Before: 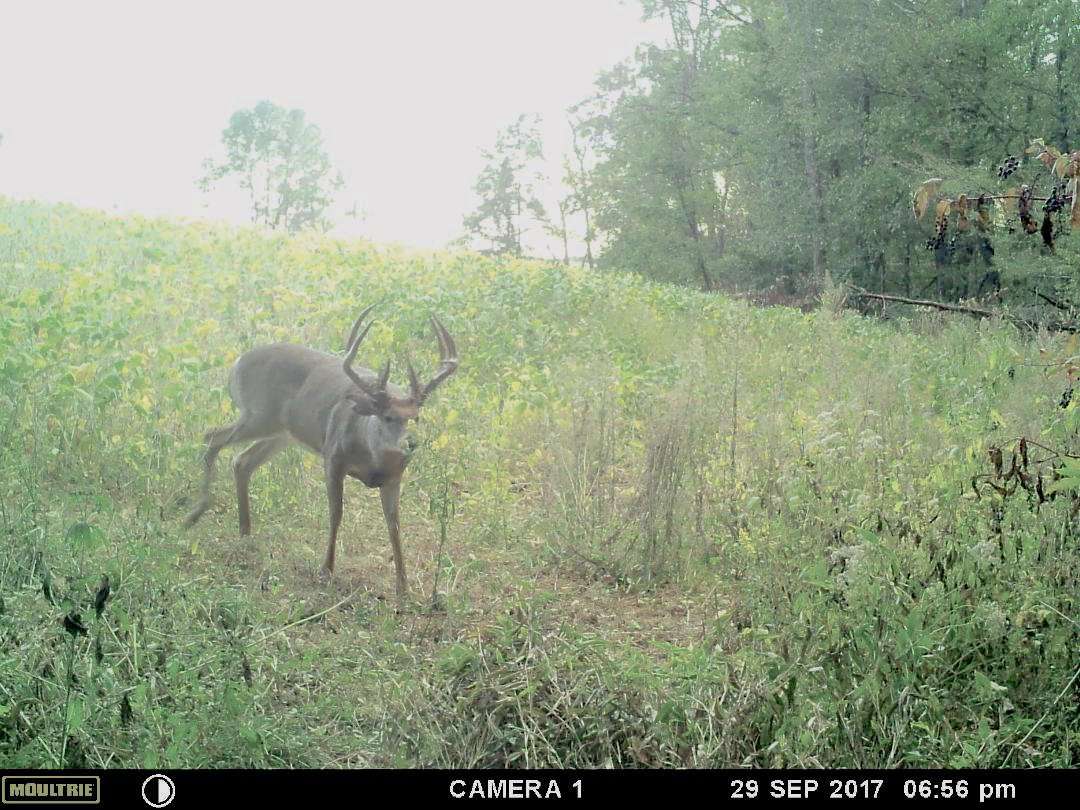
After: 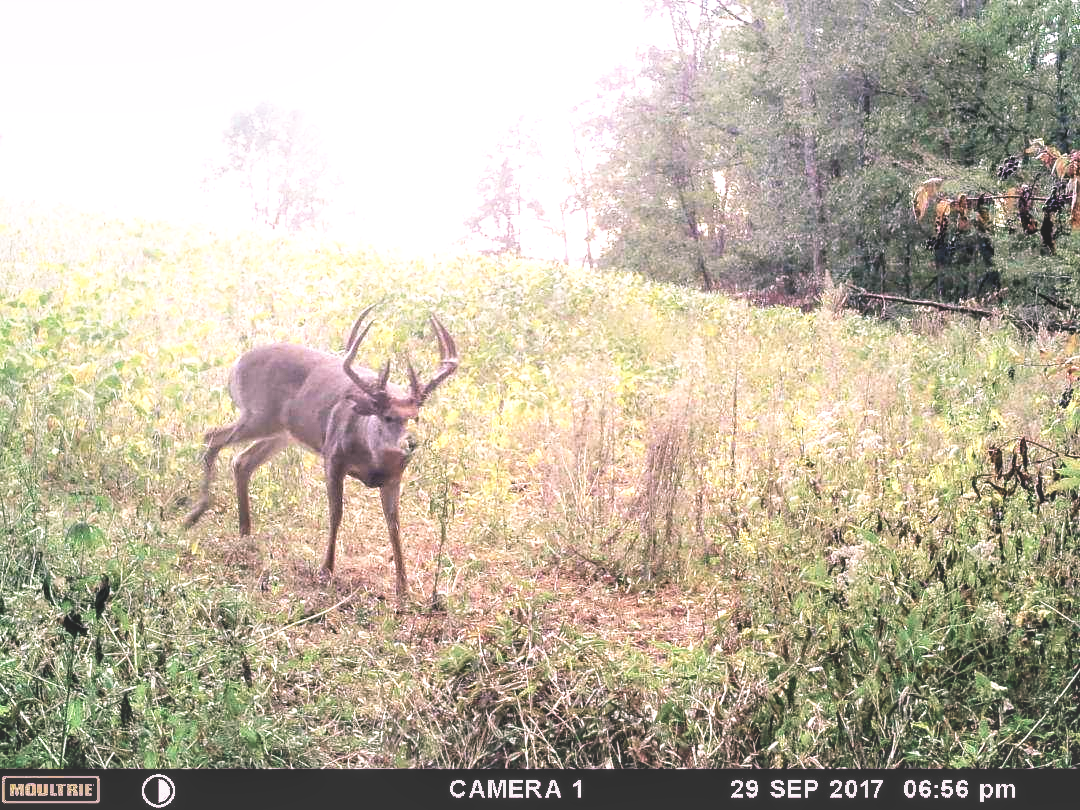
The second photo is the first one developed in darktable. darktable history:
local contrast: detail 144%
white balance: red 1.188, blue 1.11
base curve: curves: ch0 [(0, 0.036) (0.007, 0.037) (0.604, 0.887) (1, 1)], preserve colors none
